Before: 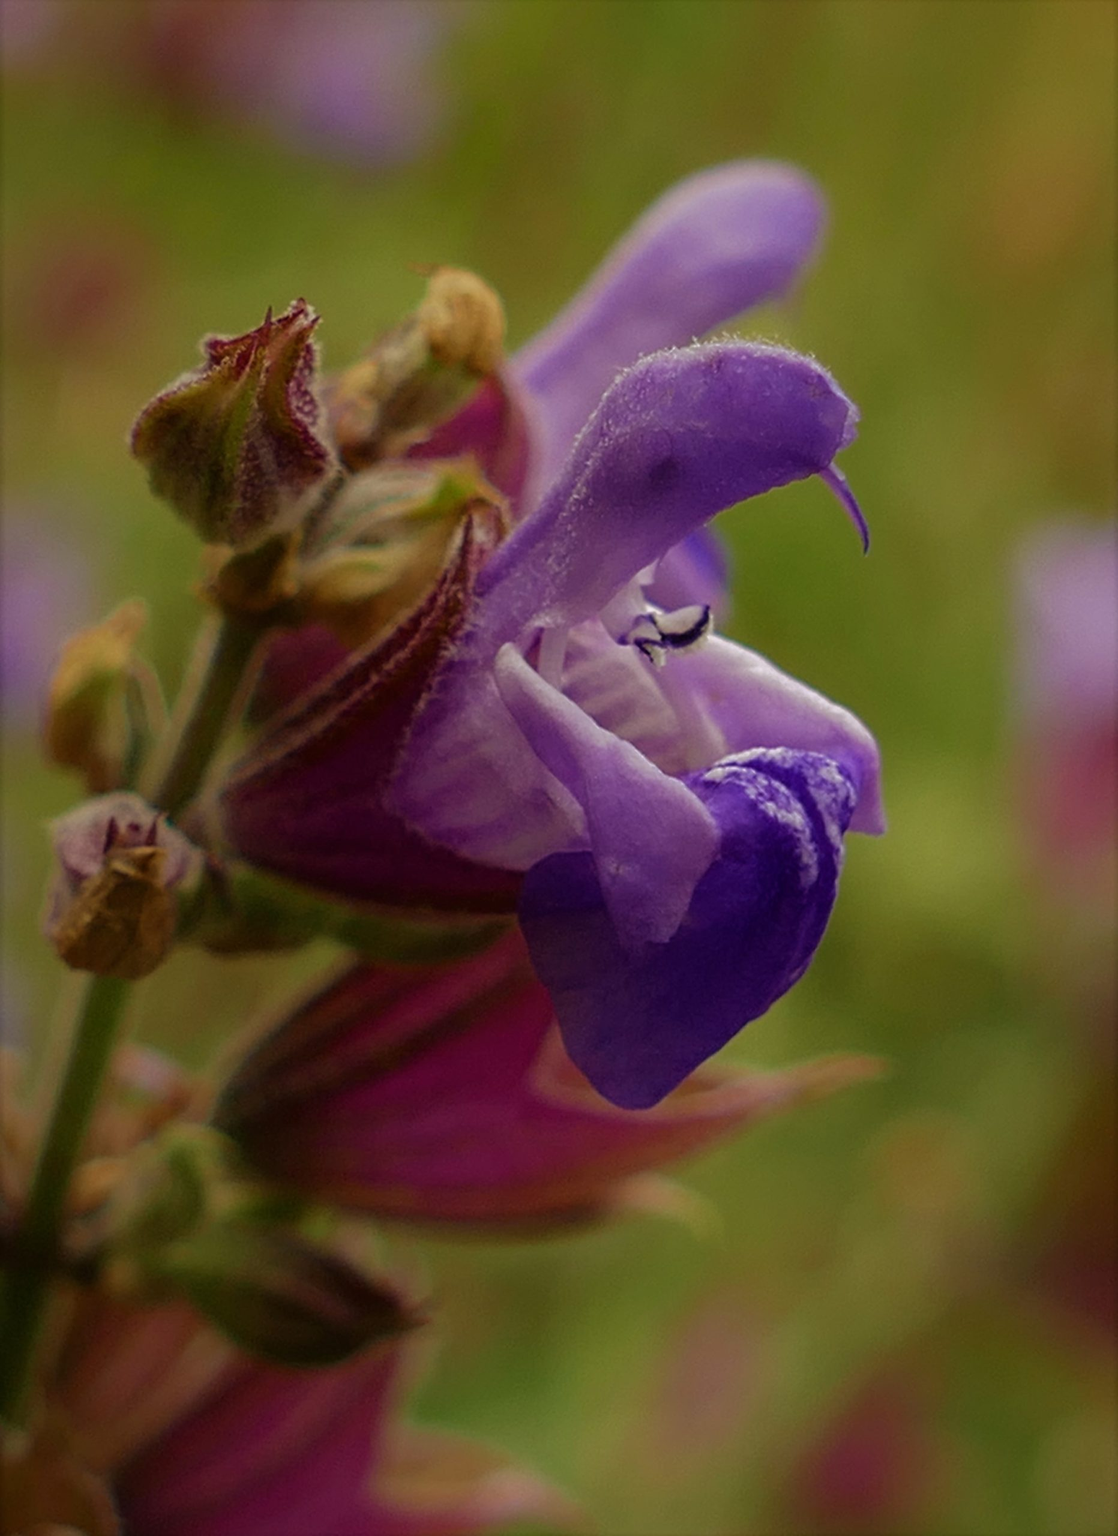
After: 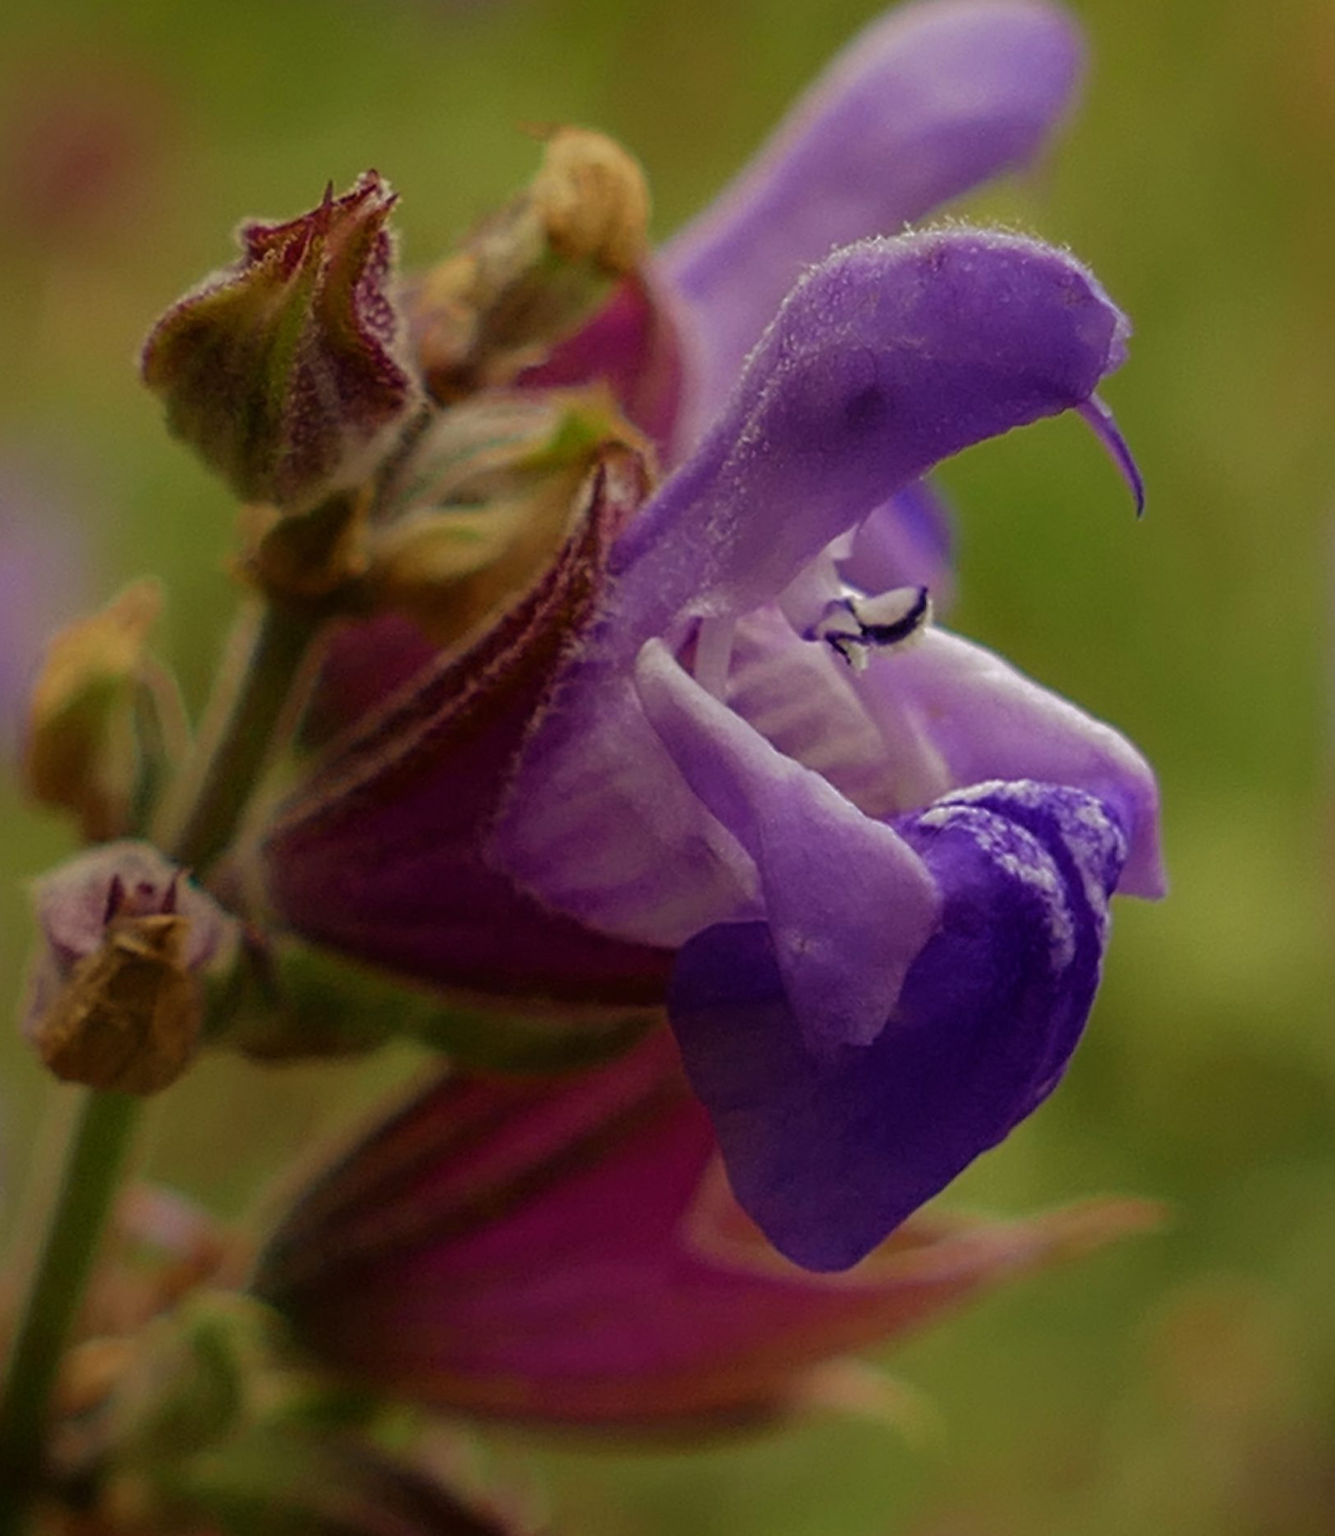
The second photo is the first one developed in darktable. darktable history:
rgb levels: preserve colors max RGB
crop and rotate: left 2.425%, top 11.305%, right 9.6%, bottom 15.08%
